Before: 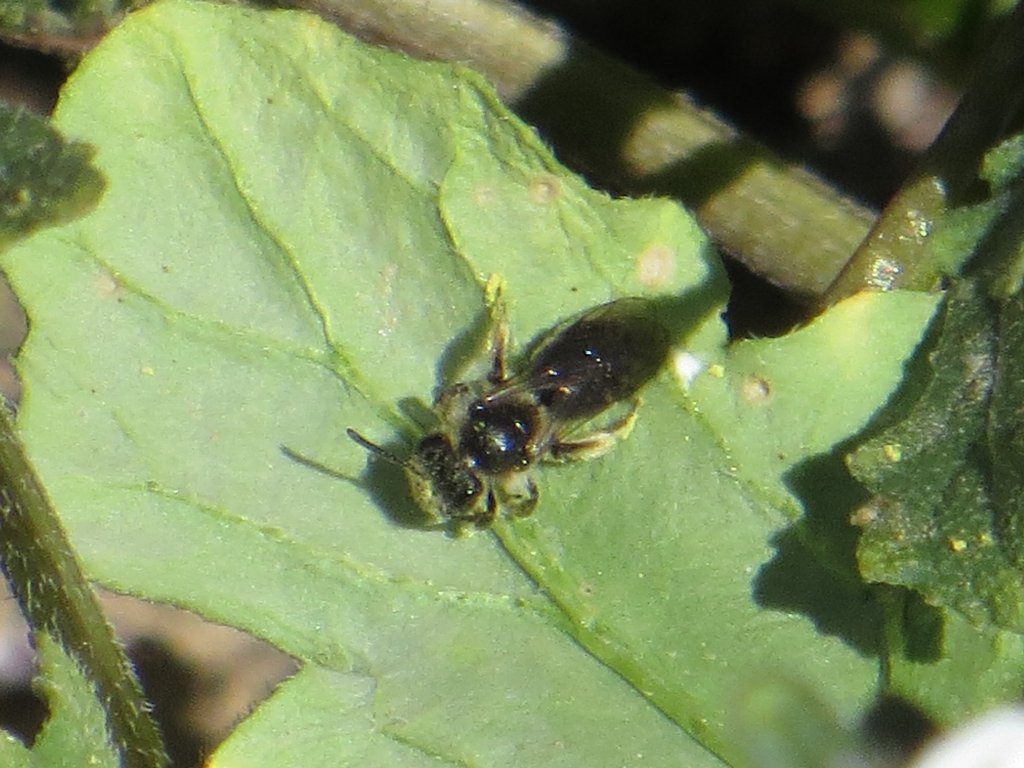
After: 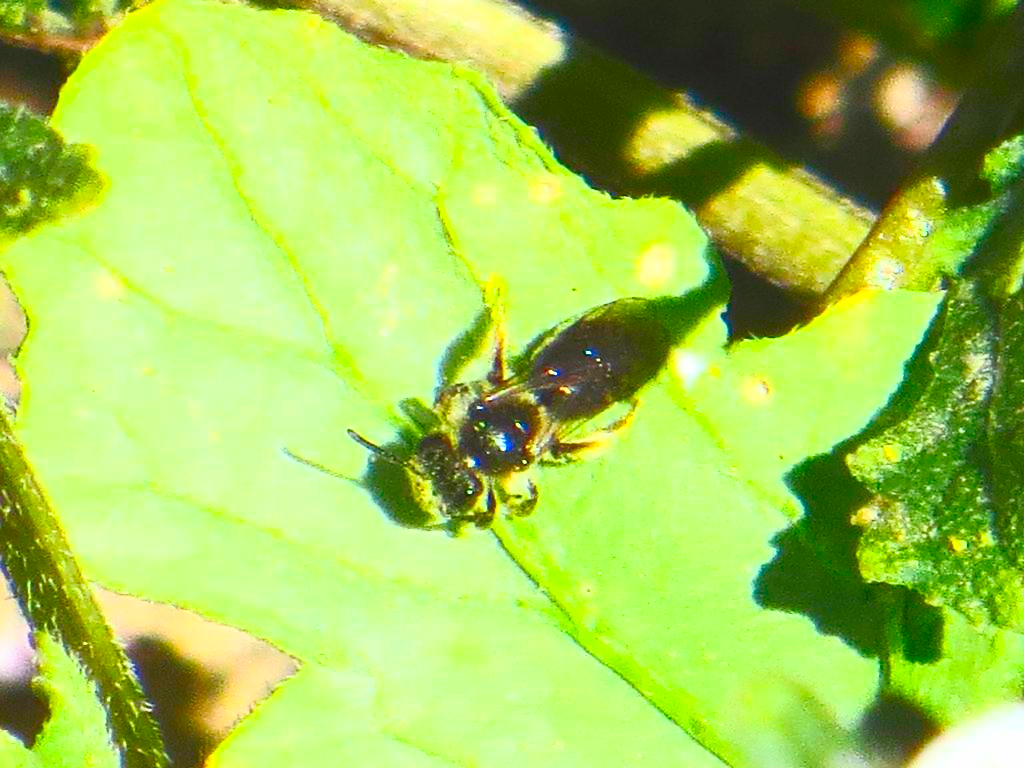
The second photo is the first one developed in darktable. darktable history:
color balance rgb: shadows lift › luminance -9.533%, perceptual saturation grading › global saturation 27.52%, perceptual saturation grading › highlights -24.785%, perceptual saturation grading › shadows 25.241%, contrast -19.871%
contrast brightness saturation: contrast 0.981, brightness 0.996, saturation 0.982
